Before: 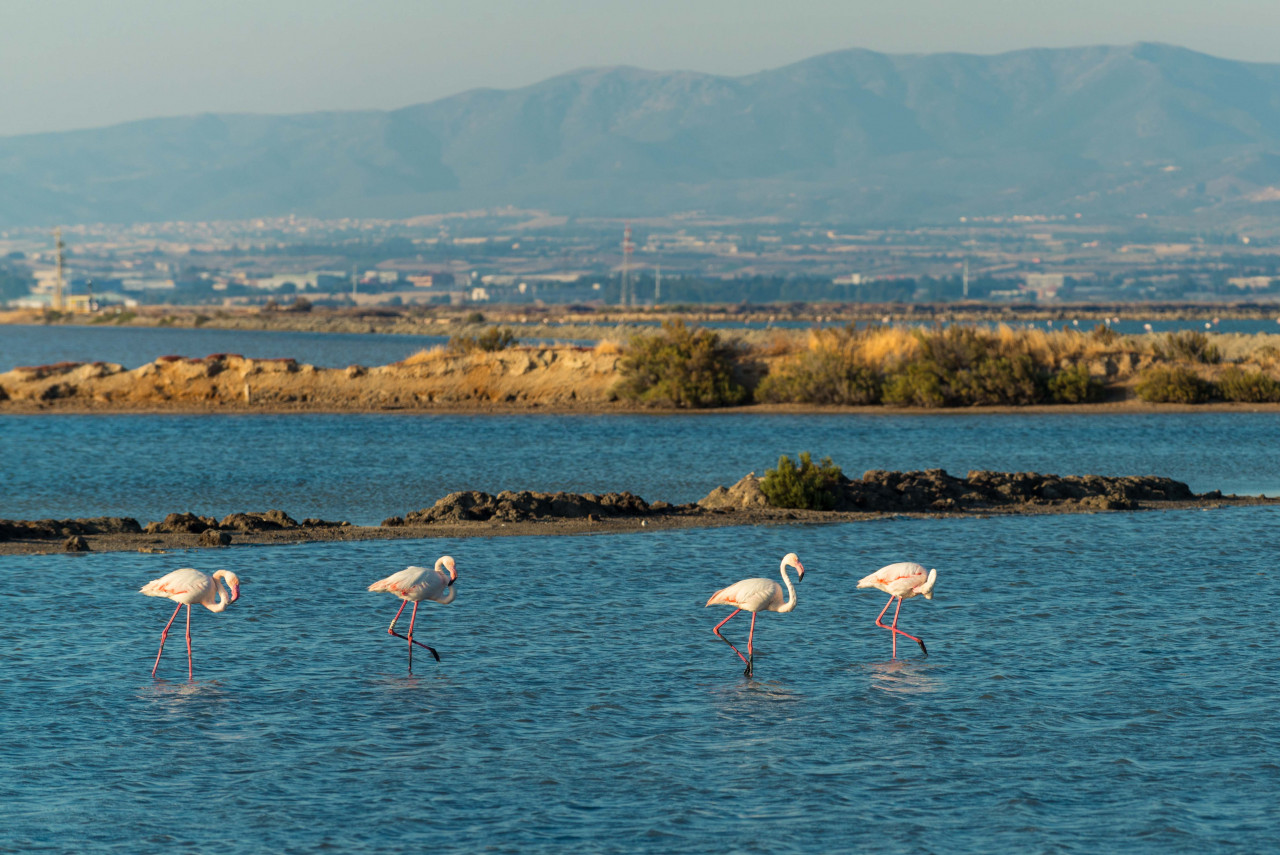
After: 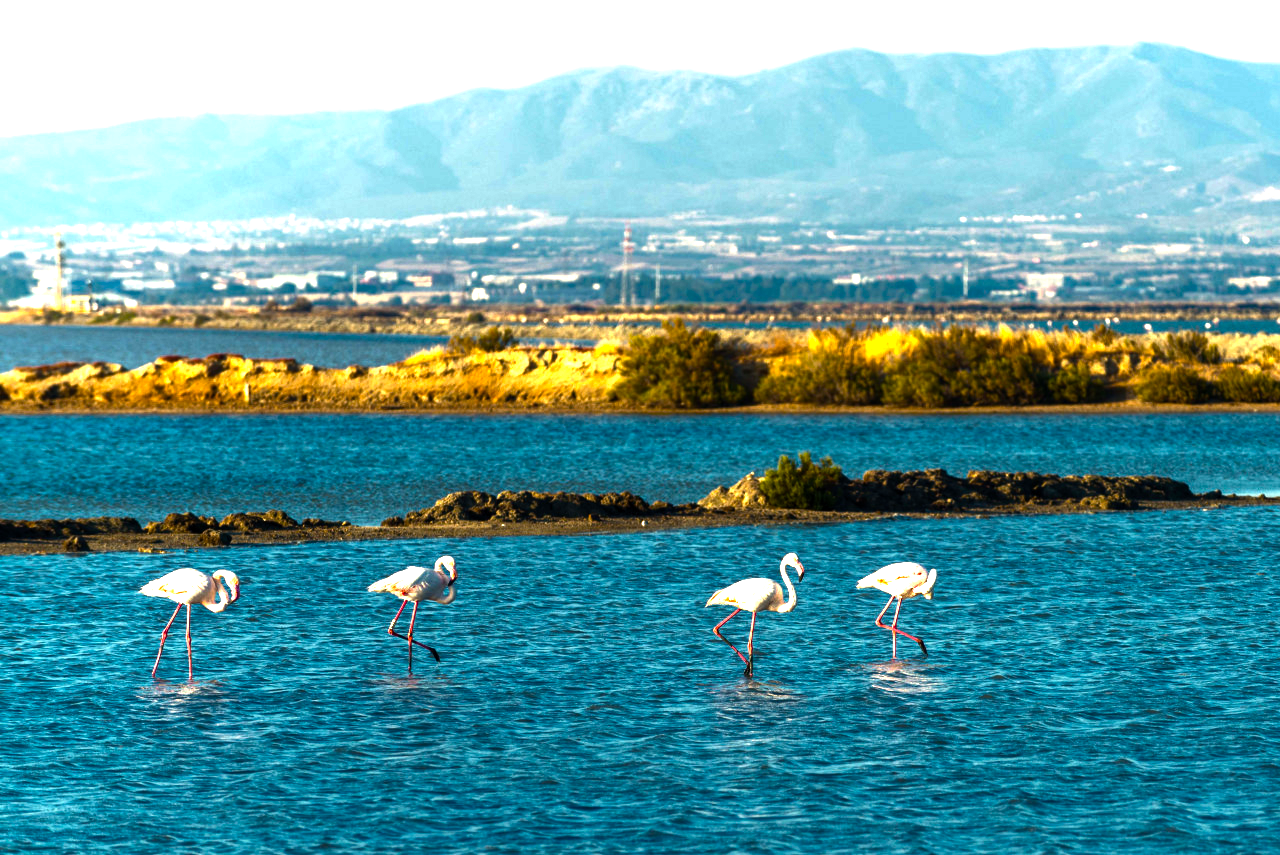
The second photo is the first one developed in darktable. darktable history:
color balance rgb: perceptual saturation grading › global saturation 20%, perceptual saturation grading › highlights -25.42%, perceptual saturation grading › shadows 49.254%, perceptual brilliance grading › highlights 74.696%, perceptual brilliance grading › shadows -29.199%, global vibrance 20.196%
